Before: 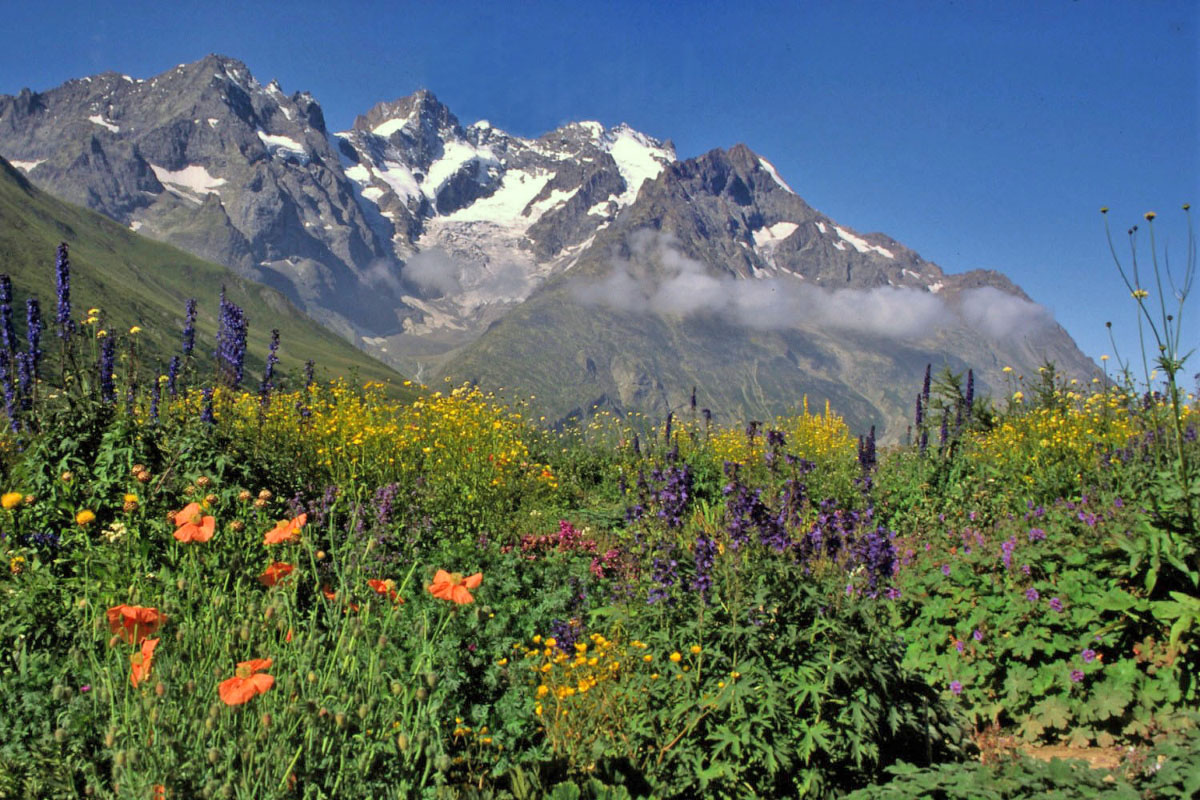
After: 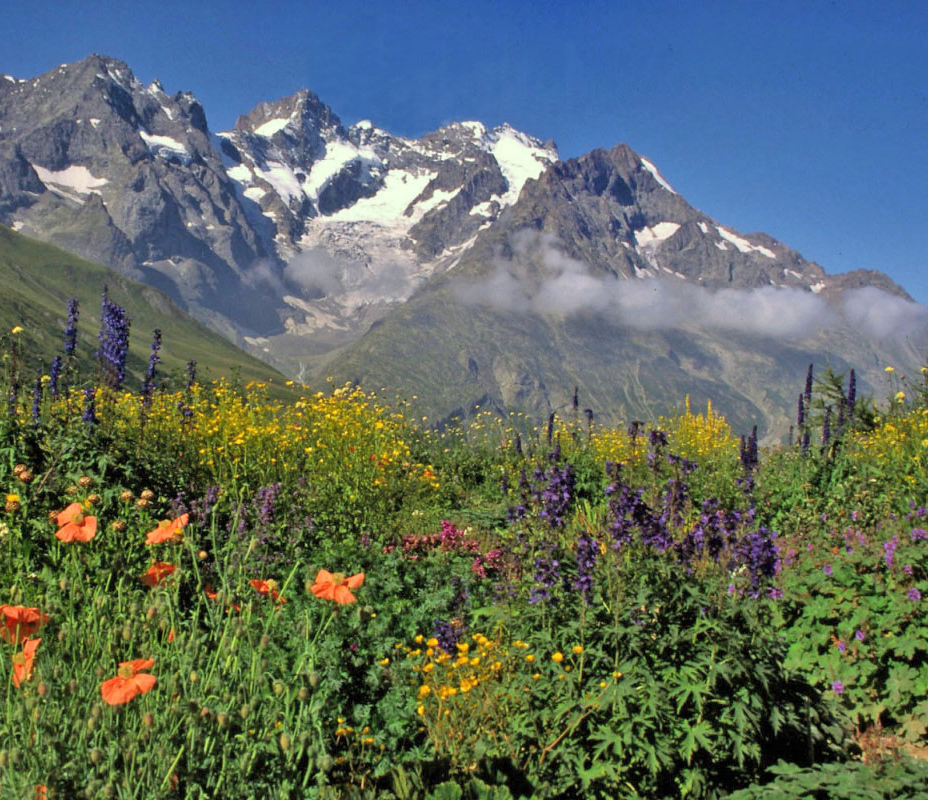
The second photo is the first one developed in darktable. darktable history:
crop: left 9.876%, right 12.76%
